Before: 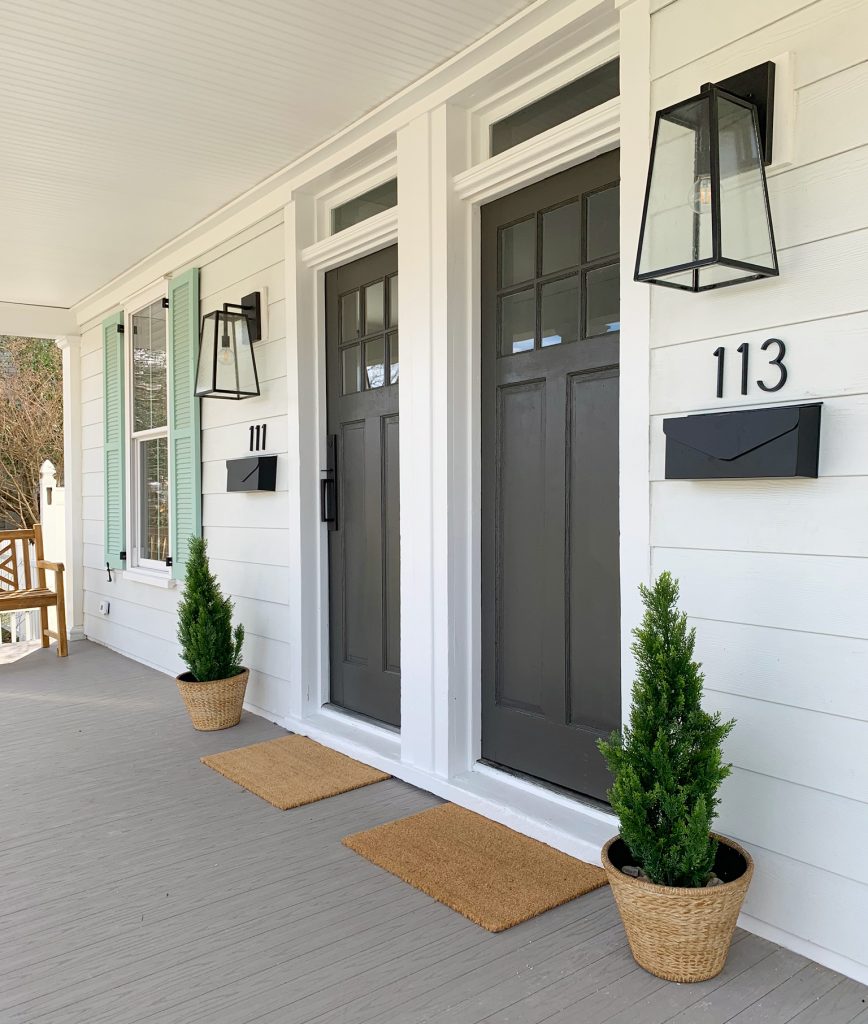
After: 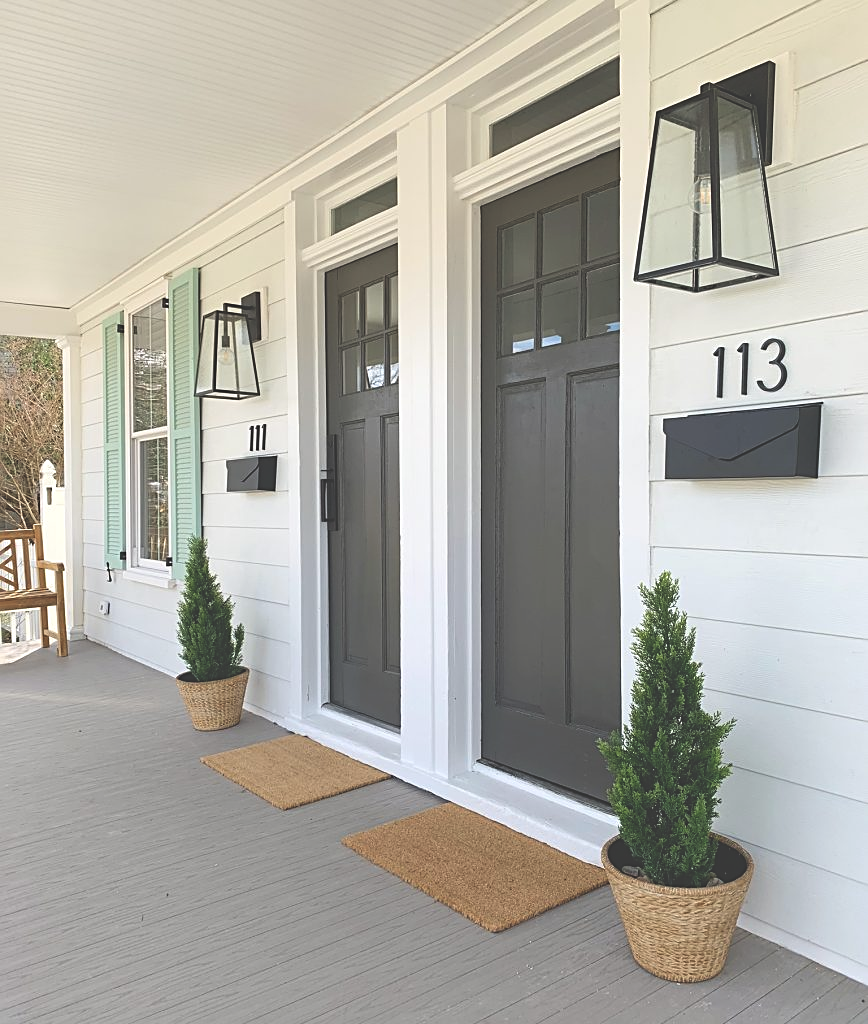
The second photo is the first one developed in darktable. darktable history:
exposure: black level correction -0.039, exposure 0.059 EV, compensate highlight preservation false
sharpen: on, module defaults
